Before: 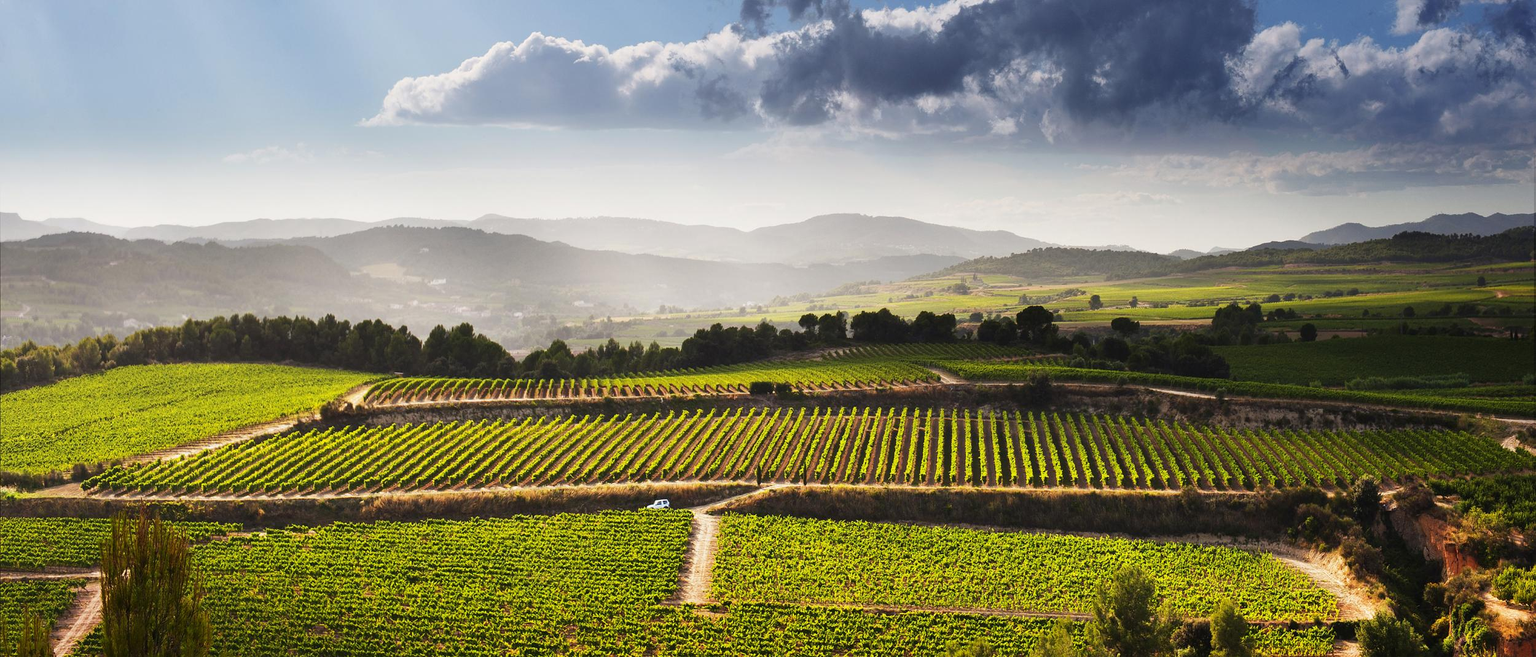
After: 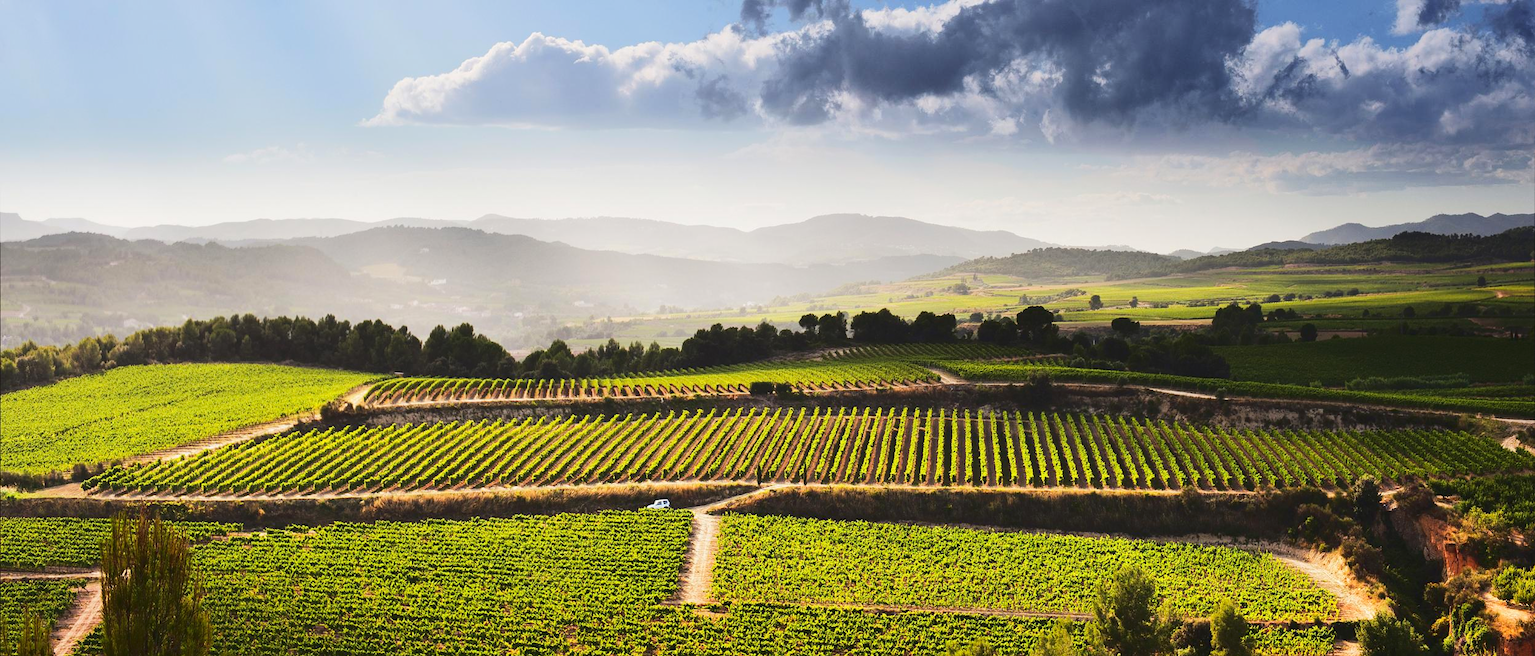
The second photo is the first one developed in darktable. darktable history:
tone curve: curves: ch0 [(0, 0) (0.003, 0.049) (0.011, 0.052) (0.025, 0.061) (0.044, 0.08) (0.069, 0.101) (0.1, 0.119) (0.136, 0.139) (0.177, 0.172) (0.224, 0.222) (0.277, 0.292) (0.335, 0.367) (0.399, 0.444) (0.468, 0.538) (0.543, 0.623) (0.623, 0.713) (0.709, 0.784) (0.801, 0.844) (0.898, 0.916) (1, 1)], color space Lab, linked channels, preserve colors none
